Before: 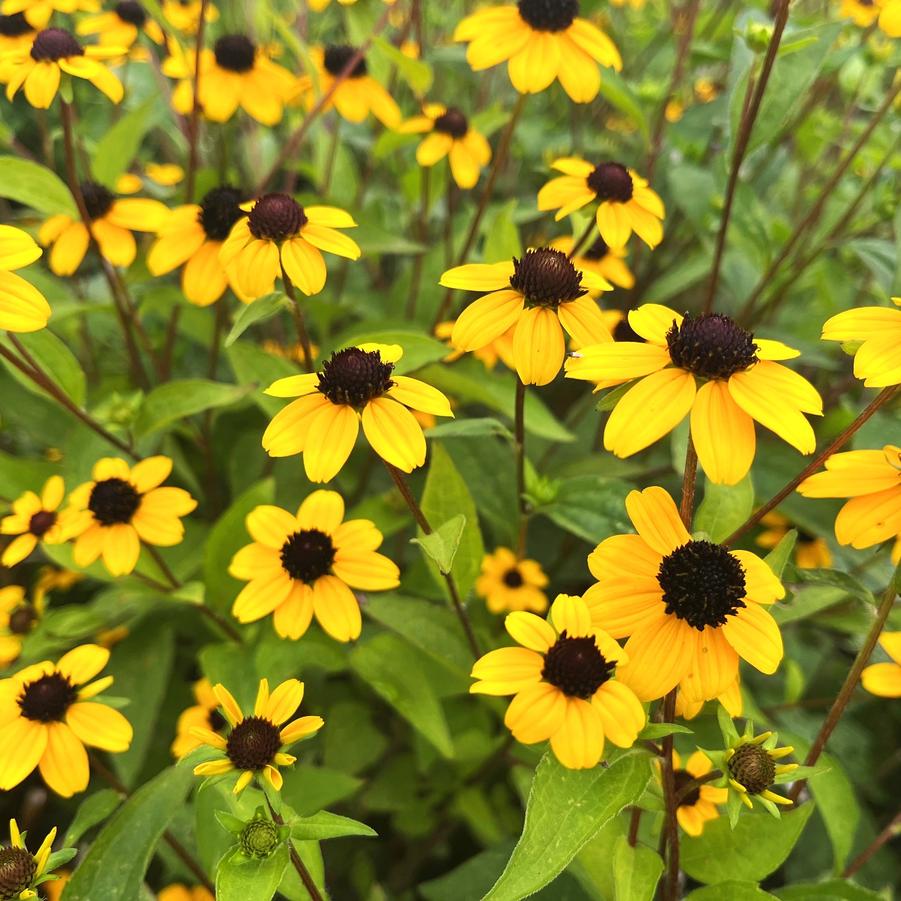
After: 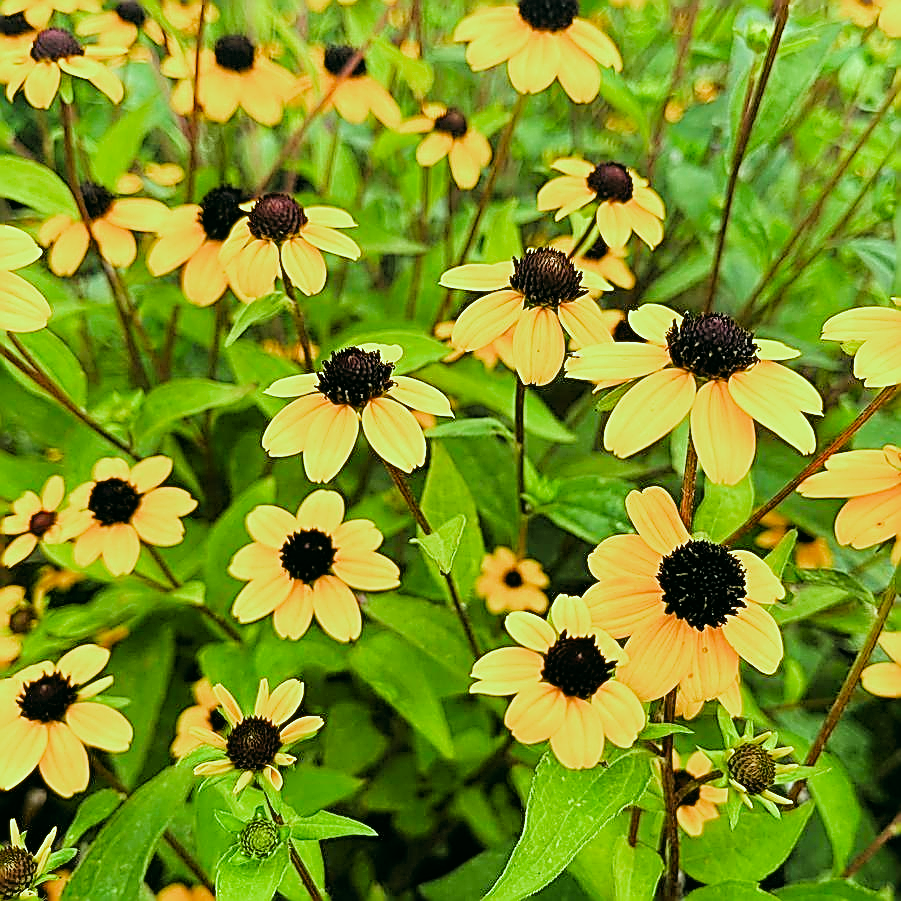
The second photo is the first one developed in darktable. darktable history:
sharpen: amount 1.849
color correction: highlights a* -7.56, highlights b* 1.01, shadows a* -2.99, saturation 1.41
tone equalizer: -8 EV -0.736 EV, -7 EV -0.733 EV, -6 EV -0.601 EV, -5 EV -0.368 EV, -3 EV 0.386 EV, -2 EV 0.6 EV, -1 EV 0.683 EV, +0 EV 0.762 EV
filmic rgb: black relative exposure -6.92 EV, white relative exposure 5.61 EV, hardness 2.86, add noise in highlights 0.001, color science v3 (2019), use custom middle-gray values true, contrast in highlights soft
